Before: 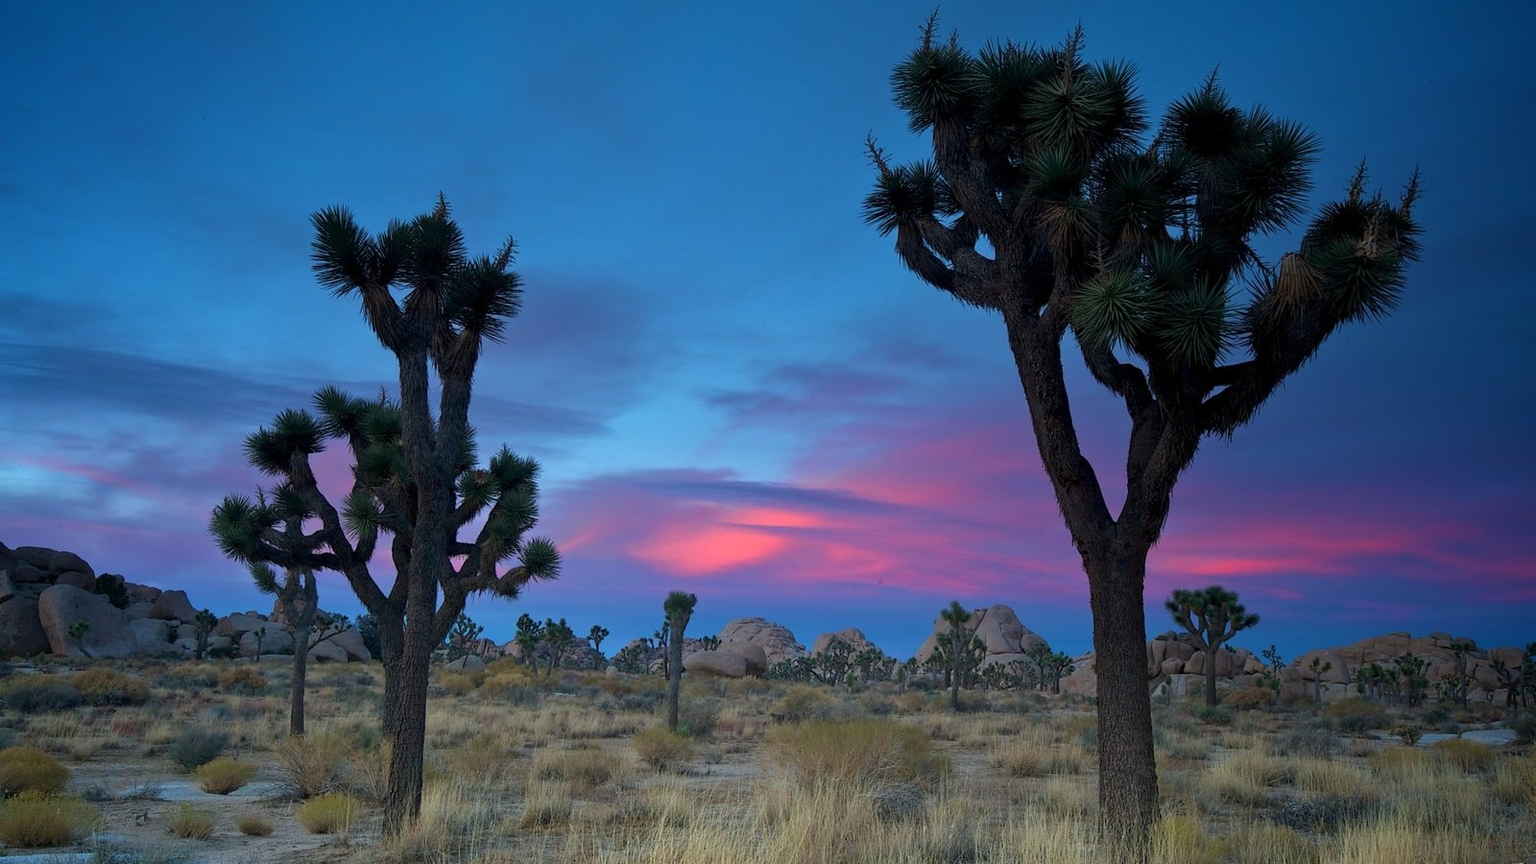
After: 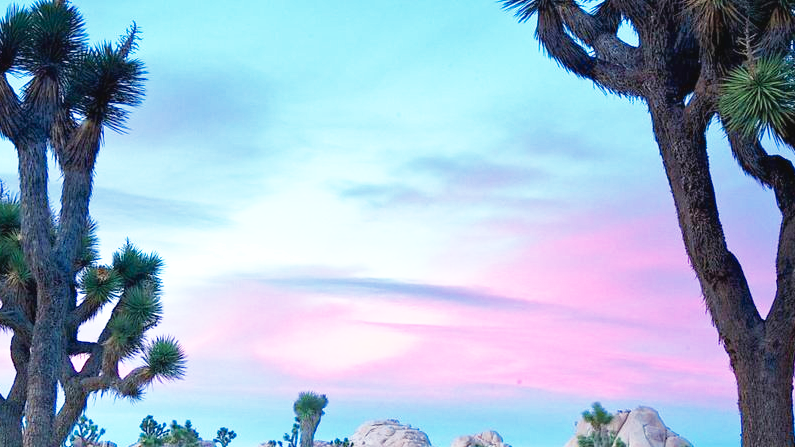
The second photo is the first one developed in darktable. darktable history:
shadows and highlights: on, module defaults
base curve: curves: ch0 [(0, 0) (0.007, 0.004) (0.027, 0.03) (0.046, 0.07) (0.207, 0.54) (0.442, 0.872) (0.673, 0.972) (1, 1)], preserve colors none
exposure: black level correction -0.002, exposure 1.337 EV, compensate highlight preservation false
crop: left 24.892%, top 24.951%, right 25.39%, bottom 25.37%
